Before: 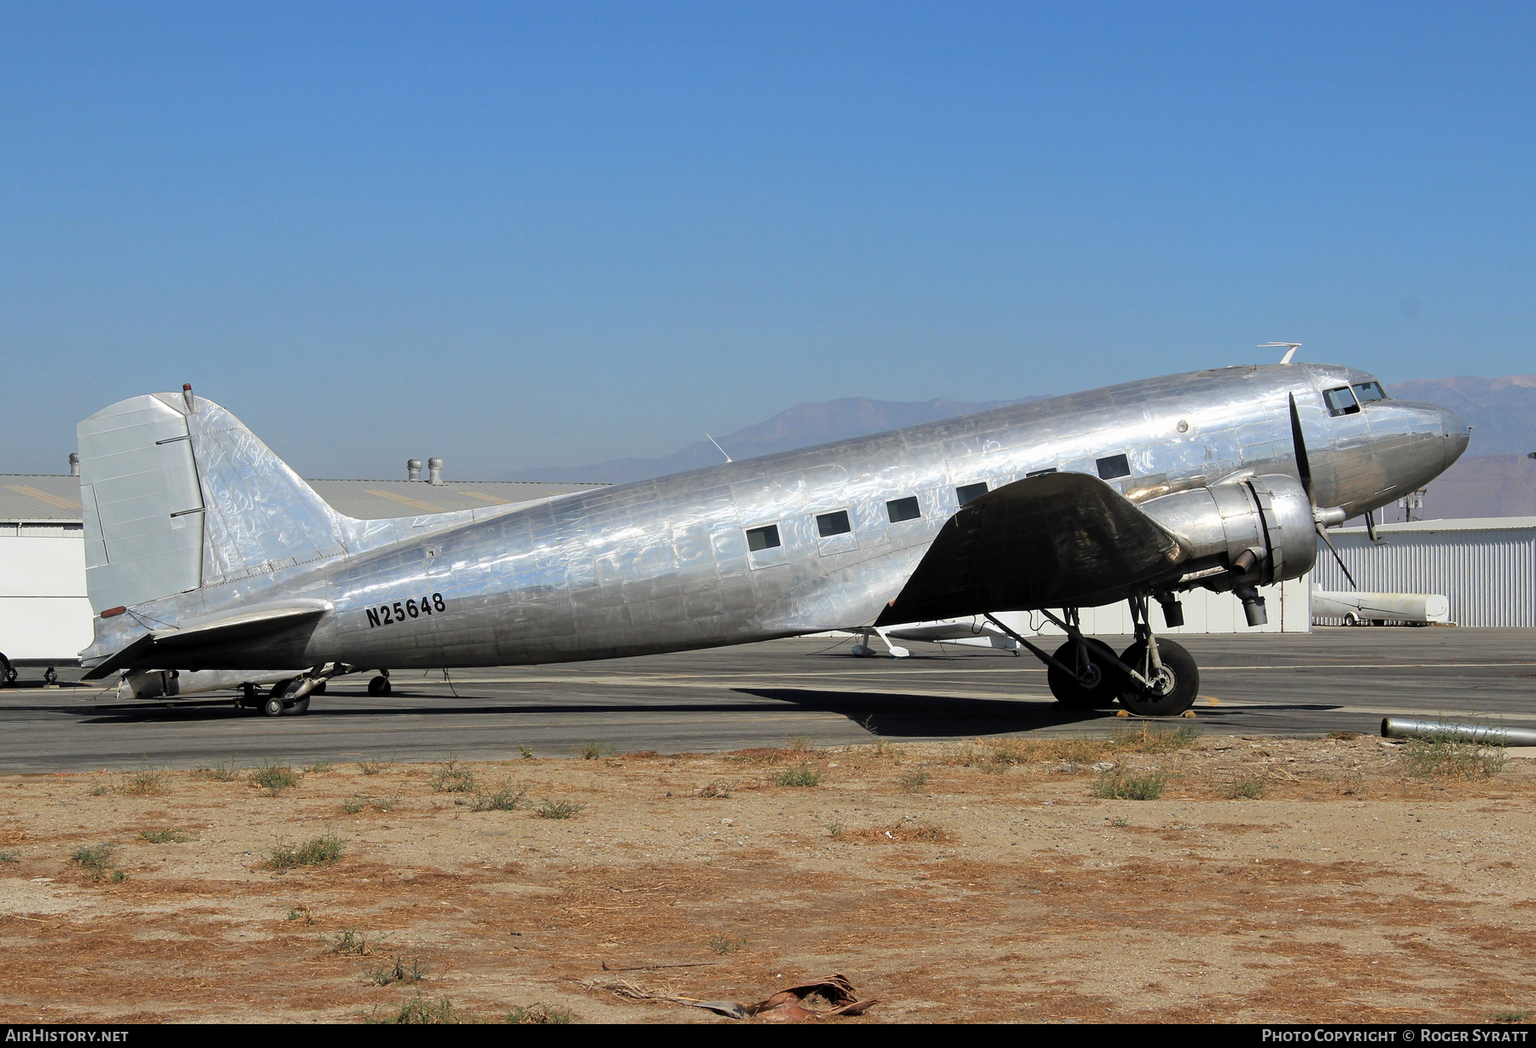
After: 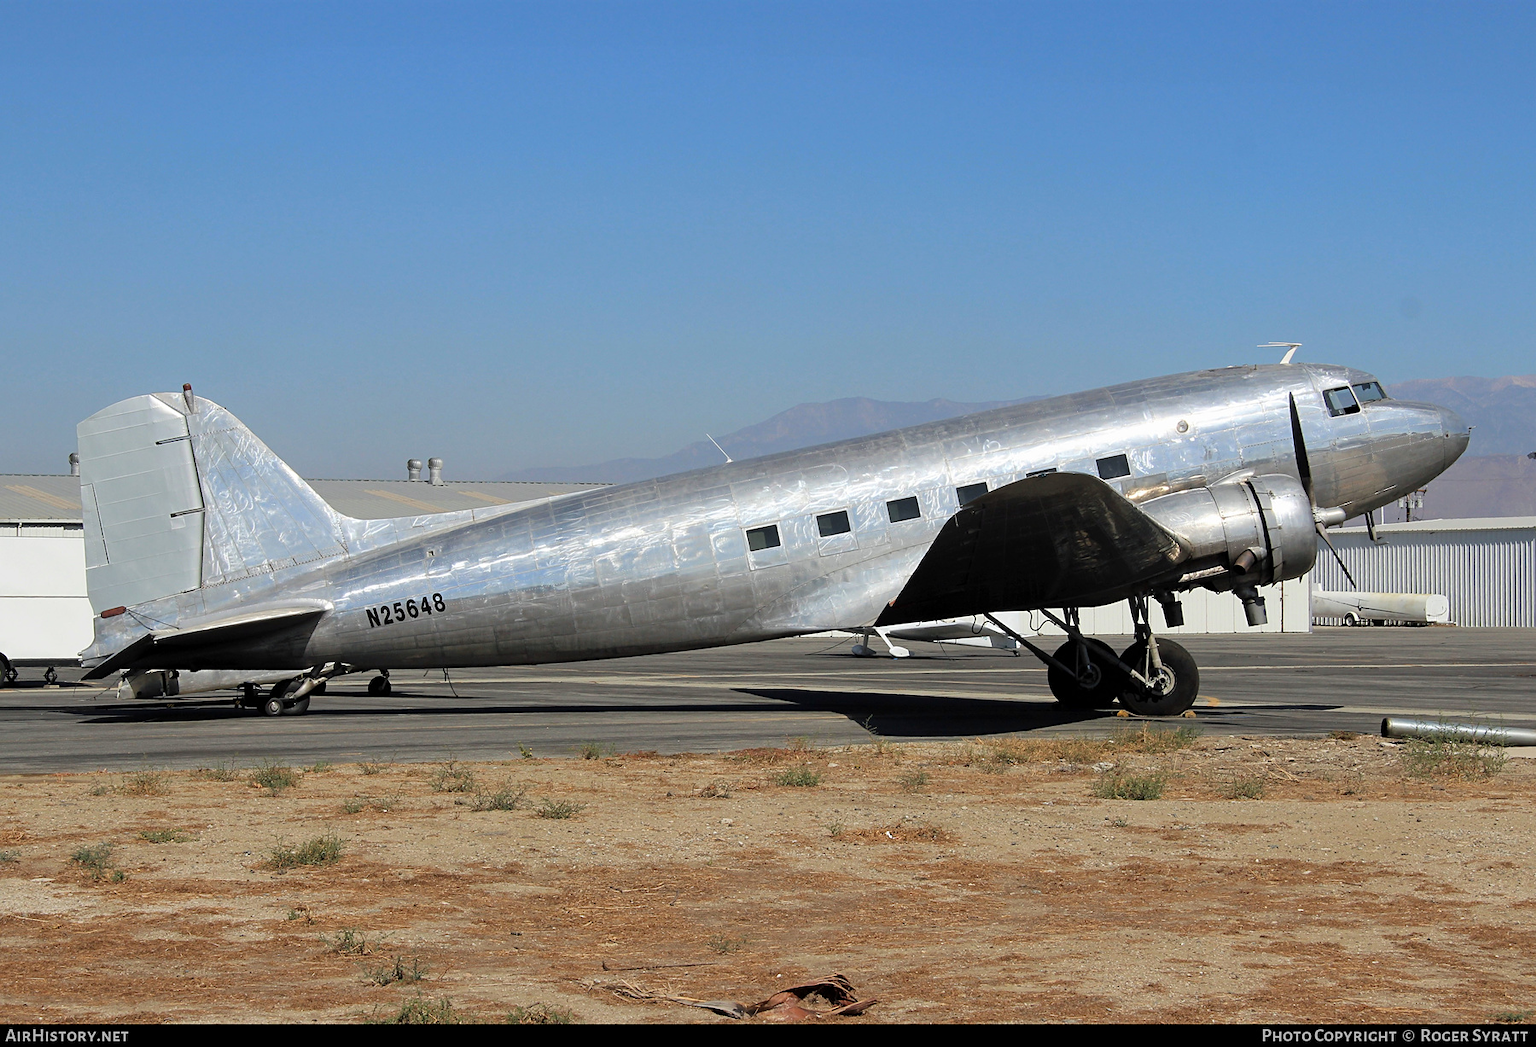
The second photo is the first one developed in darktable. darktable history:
sharpen: amount 0.202
